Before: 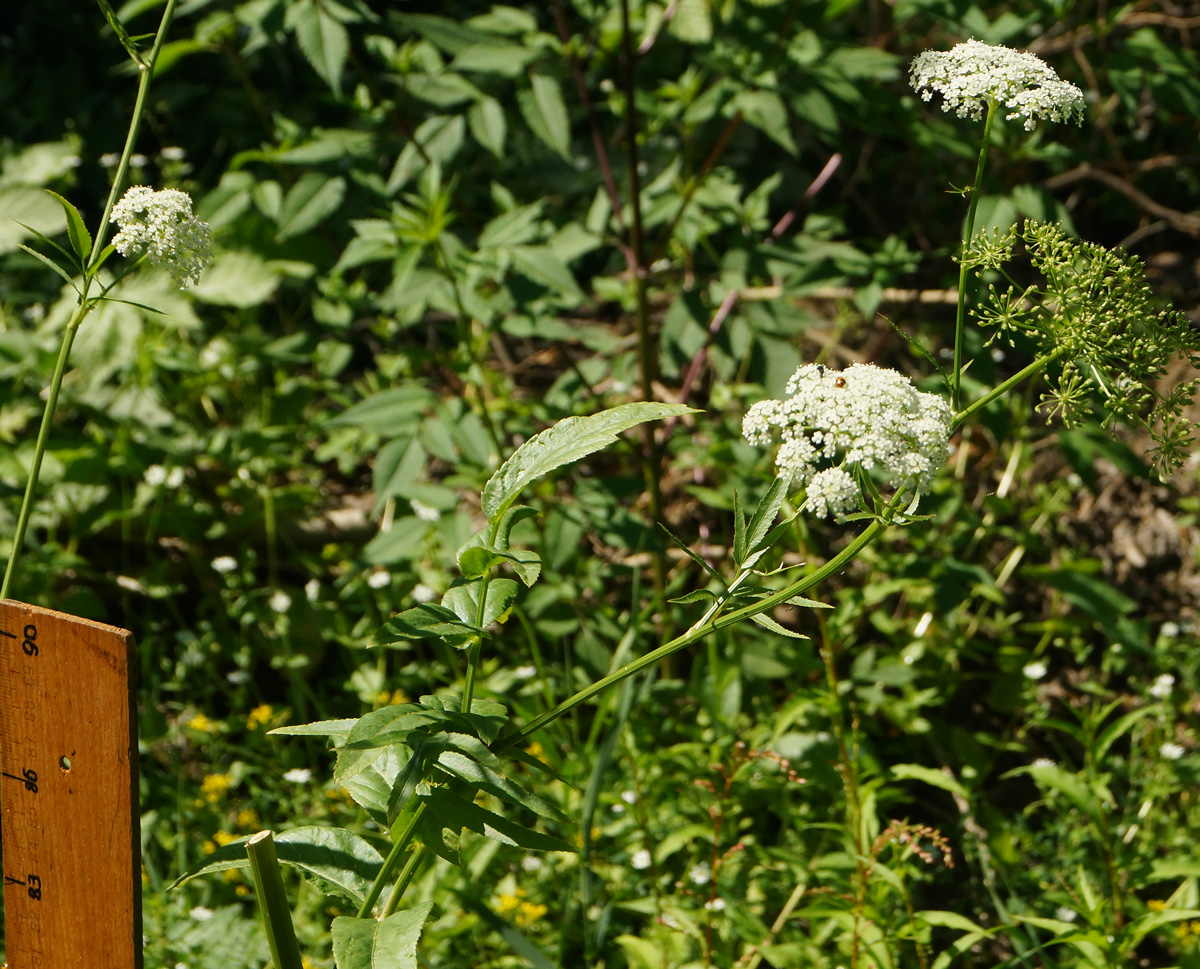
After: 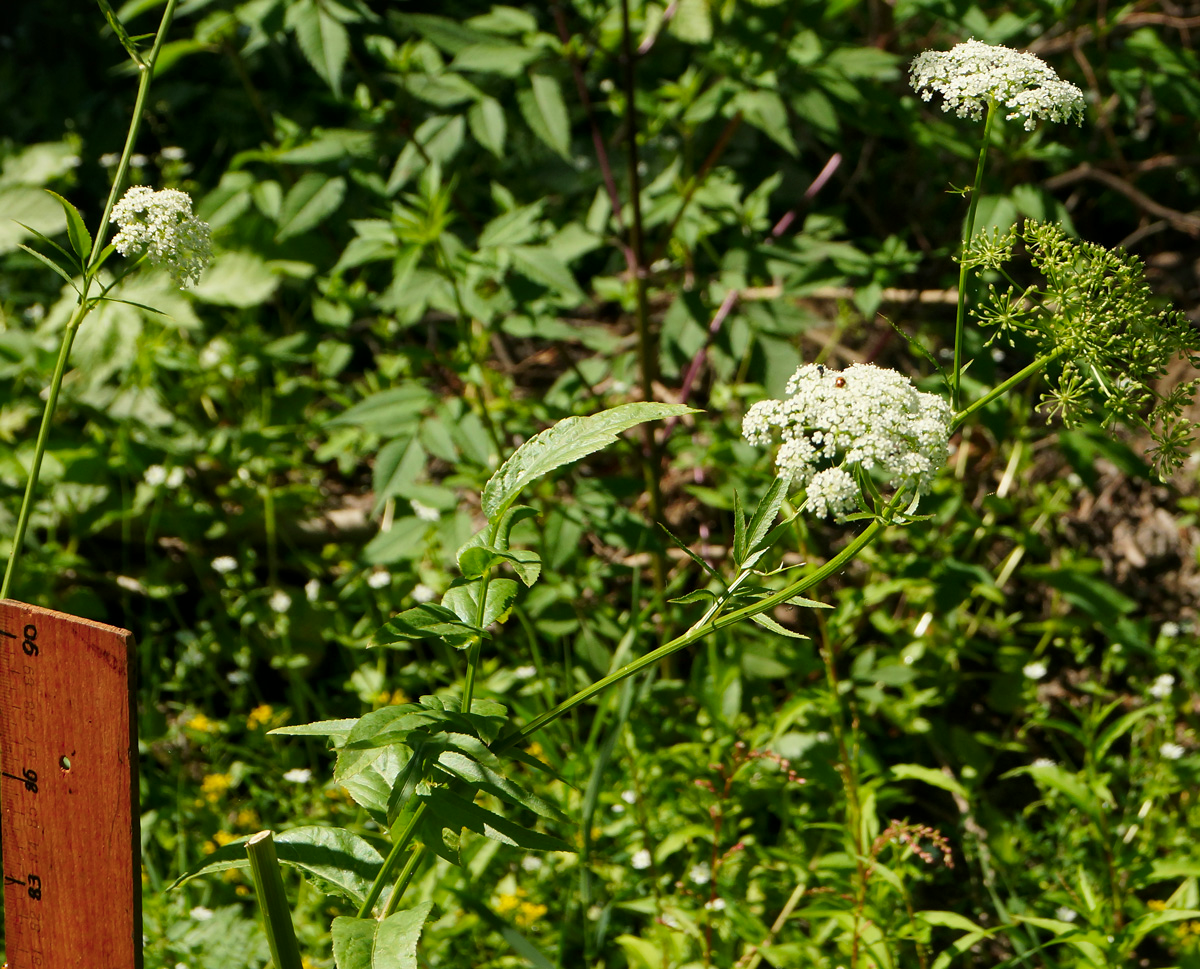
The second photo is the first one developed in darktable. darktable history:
shadows and highlights: radius 330.67, shadows 55.14, highlights -99.96, compress 94.29%, soften with gaussian
local contrast: mode bilateral grid, contrast 20, coarseness 49, detail 119%, midtone range 0.2
color calibration: output R [0.946, 0.065, -0.013, 0], output G [-0.246, 1.264, -0.017, 0], output B [0.046, -0.098, 1.05, 0], illuminant same as pipeline (D50), adaptation none (bypass), x 0.333, y 0.335, temperature 5011.36 K
